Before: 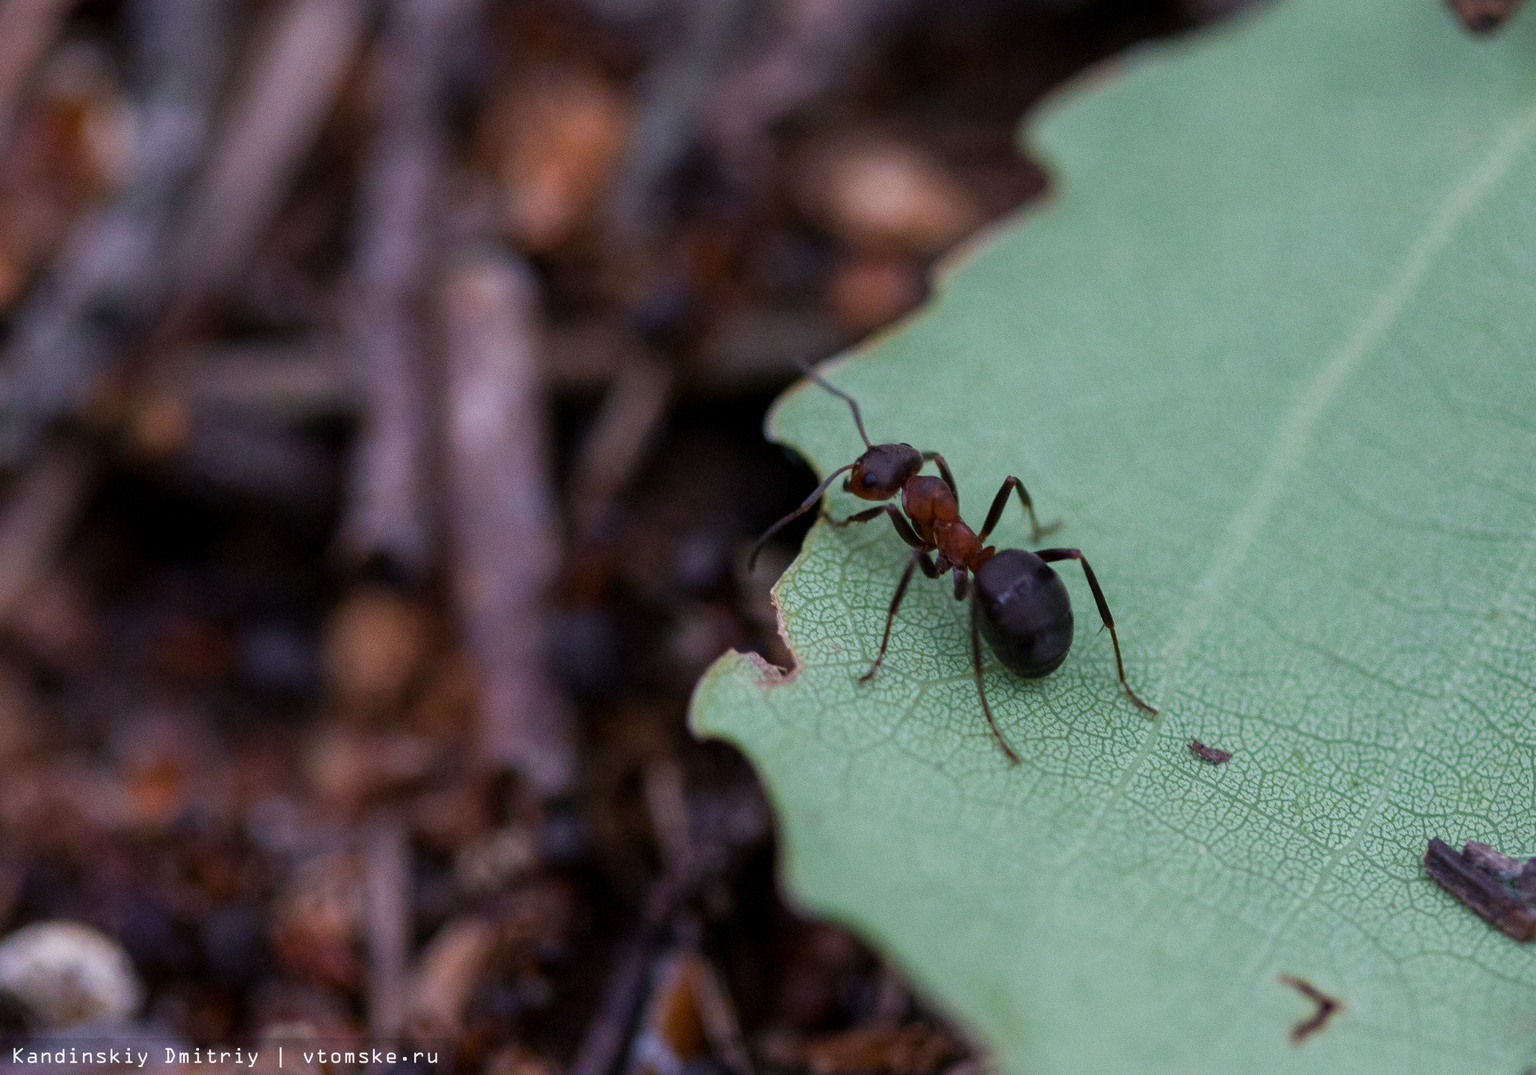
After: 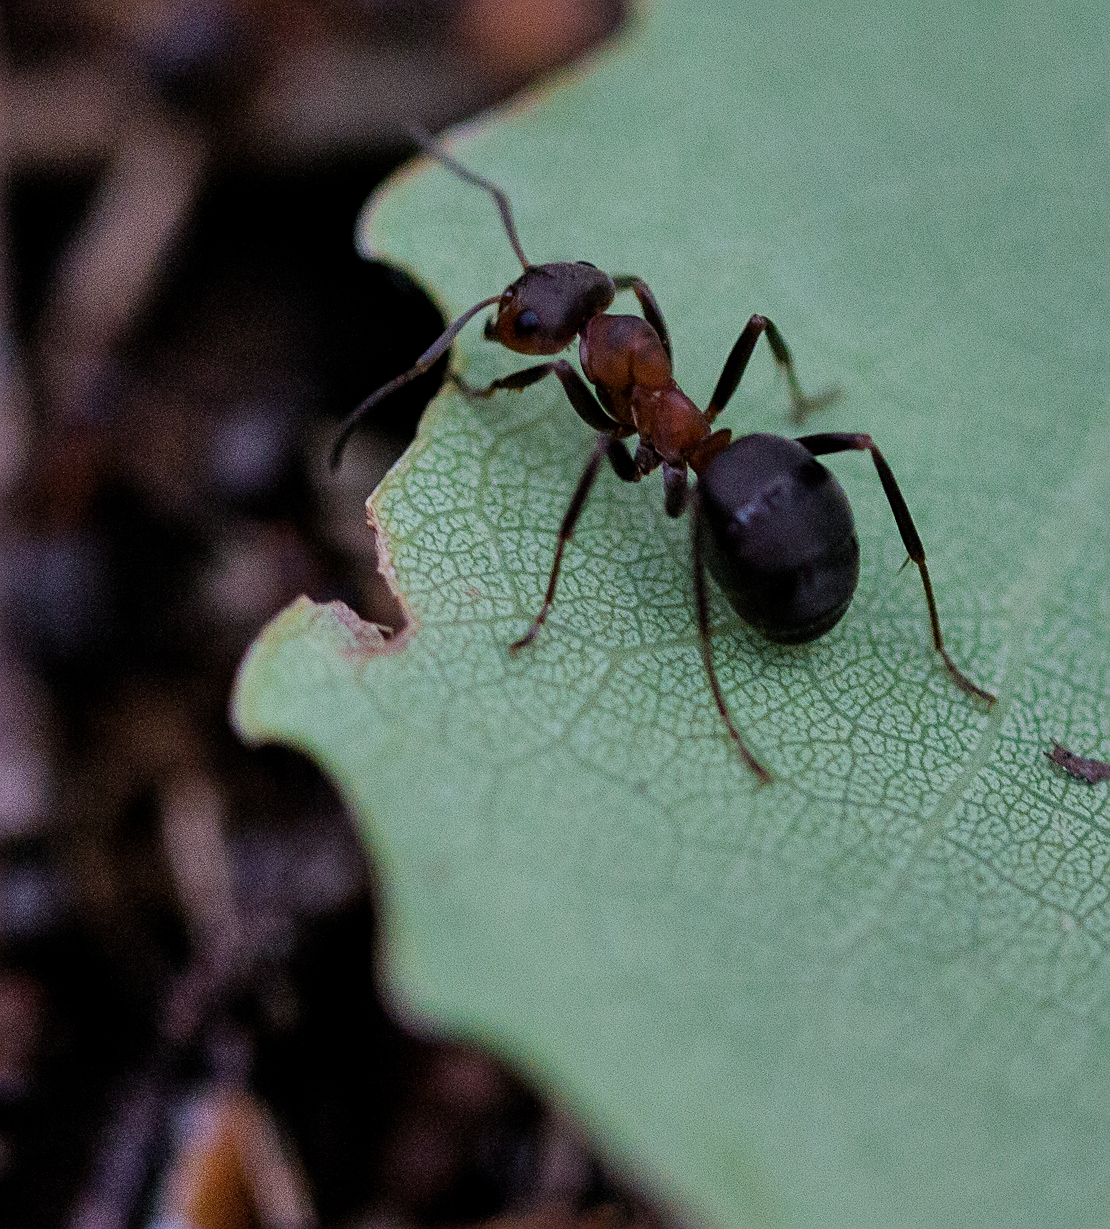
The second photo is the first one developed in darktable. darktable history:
filmic rgb: middle gray luminance 18.32%, black relative exposure -11.15 EV, white relative exposure 3.69 EV, target black luminance 0%, hardness 5.84, latitude 58.28%, contrast 0.965, shadows ↔ highlights balance 49.58%
sharpen: on, module defaults
crop: left 35.543%, top 26.329%, right 20.037%, bottom 3.419%
shadows and highlights: radius 106.71, shadows 40.81, highlights -72.72, low approximation 0.01, soften with gaussian
